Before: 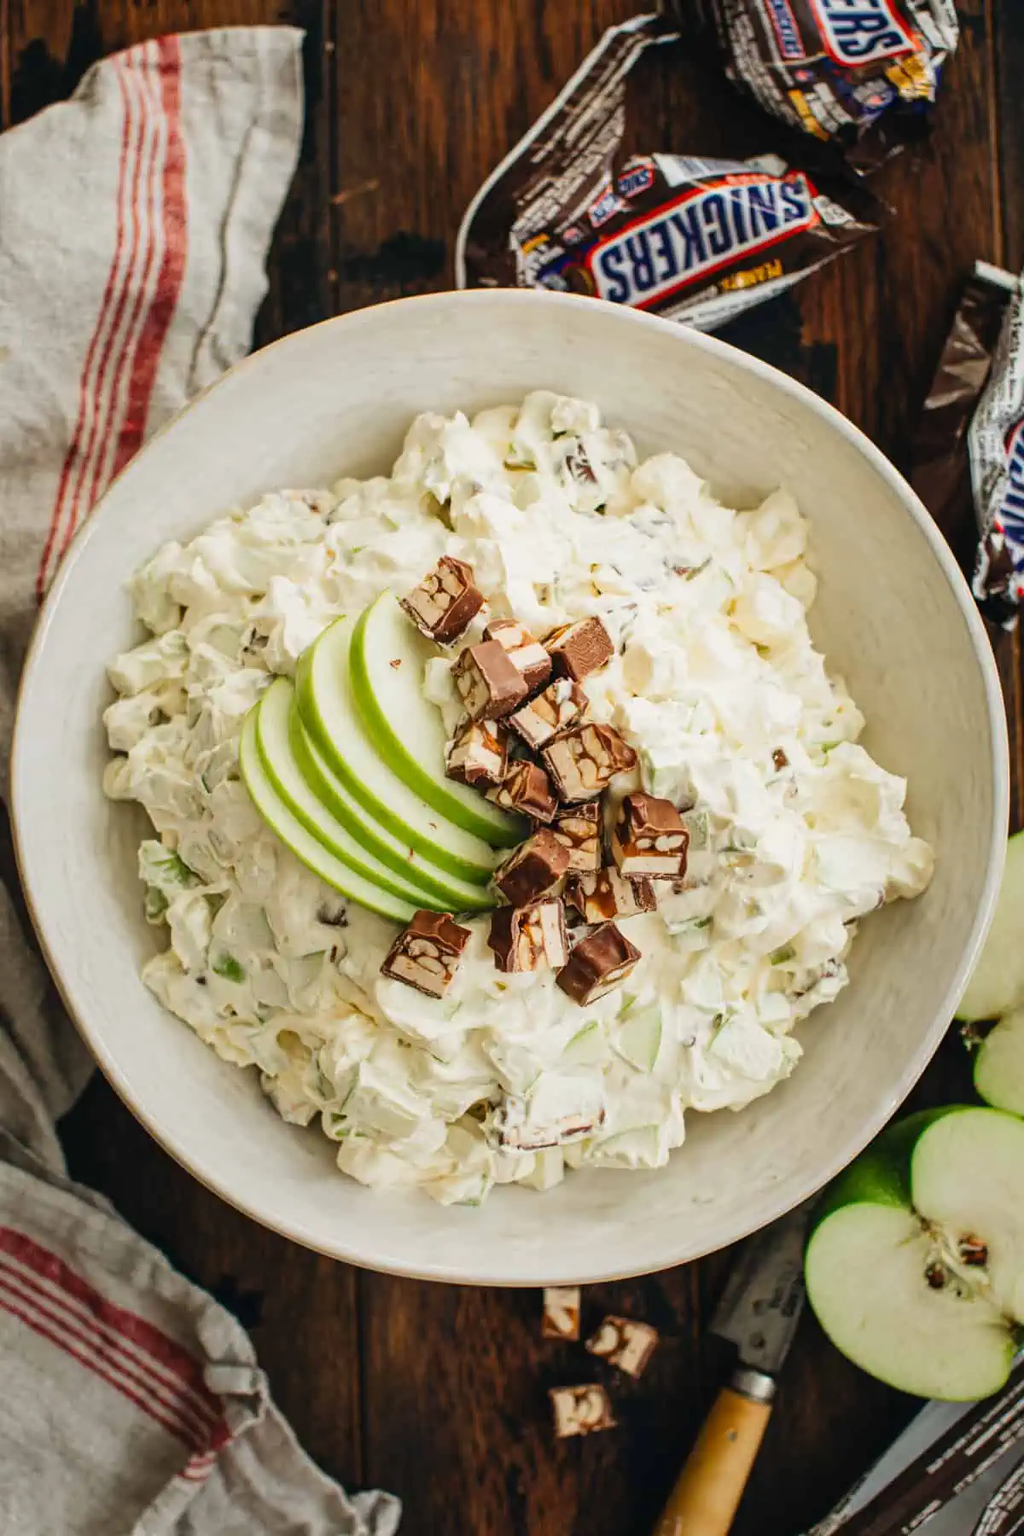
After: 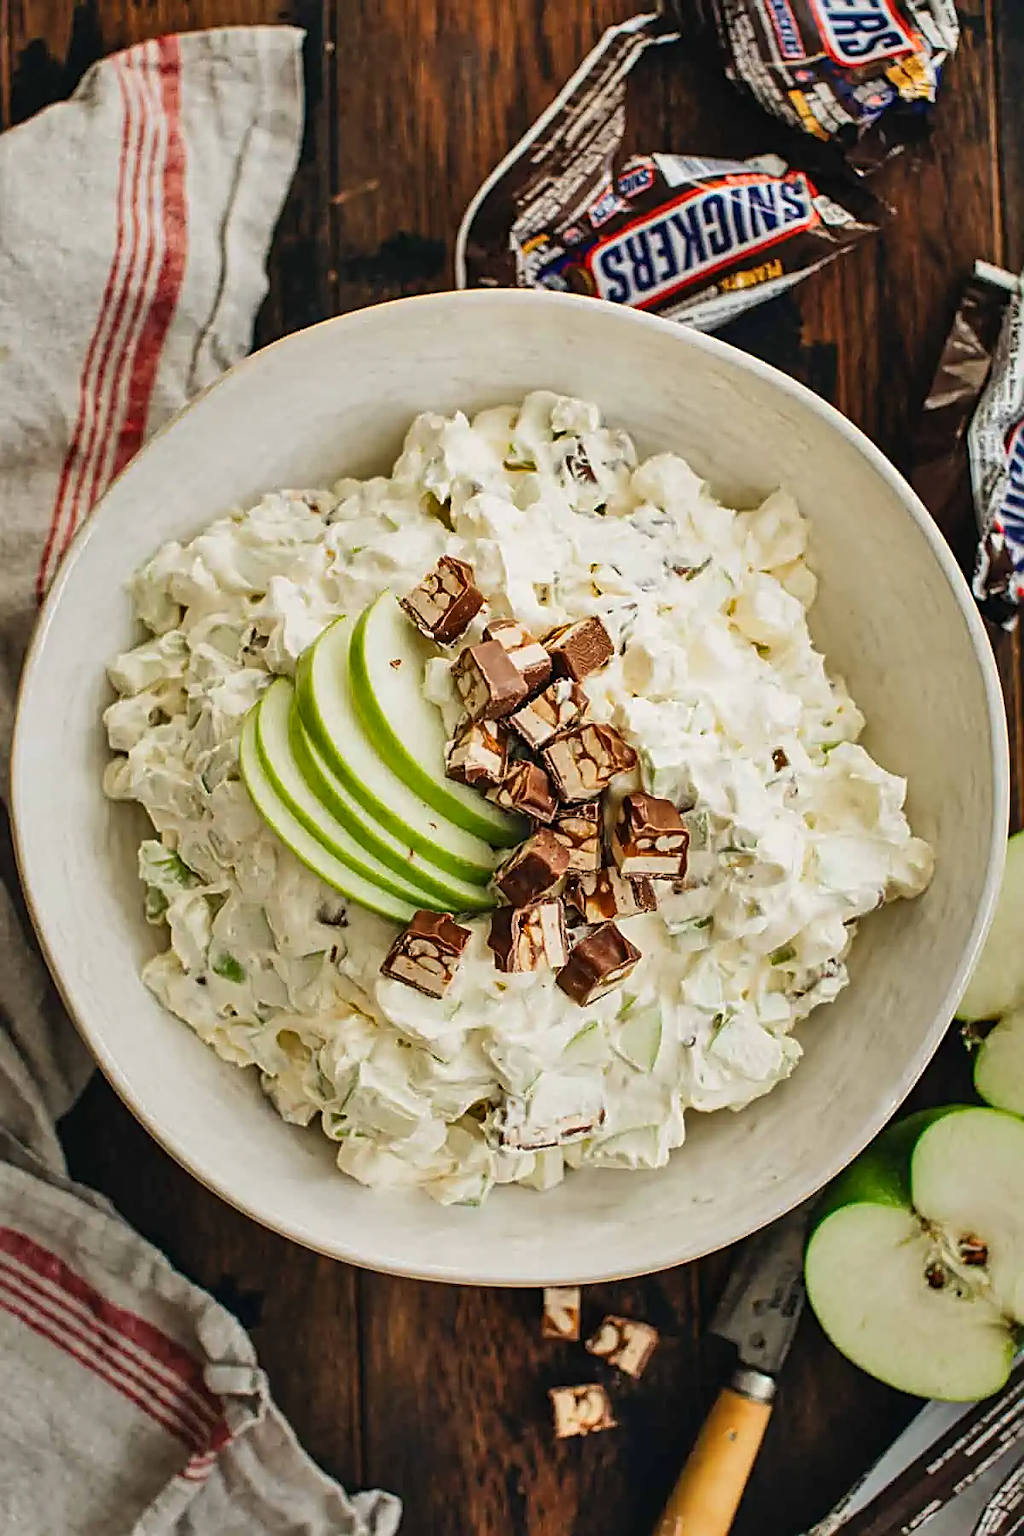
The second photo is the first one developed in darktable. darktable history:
sharpen: radius 2.531, amount 0.628
shadows and highlights: shadows 52.42, soften with gaussian
